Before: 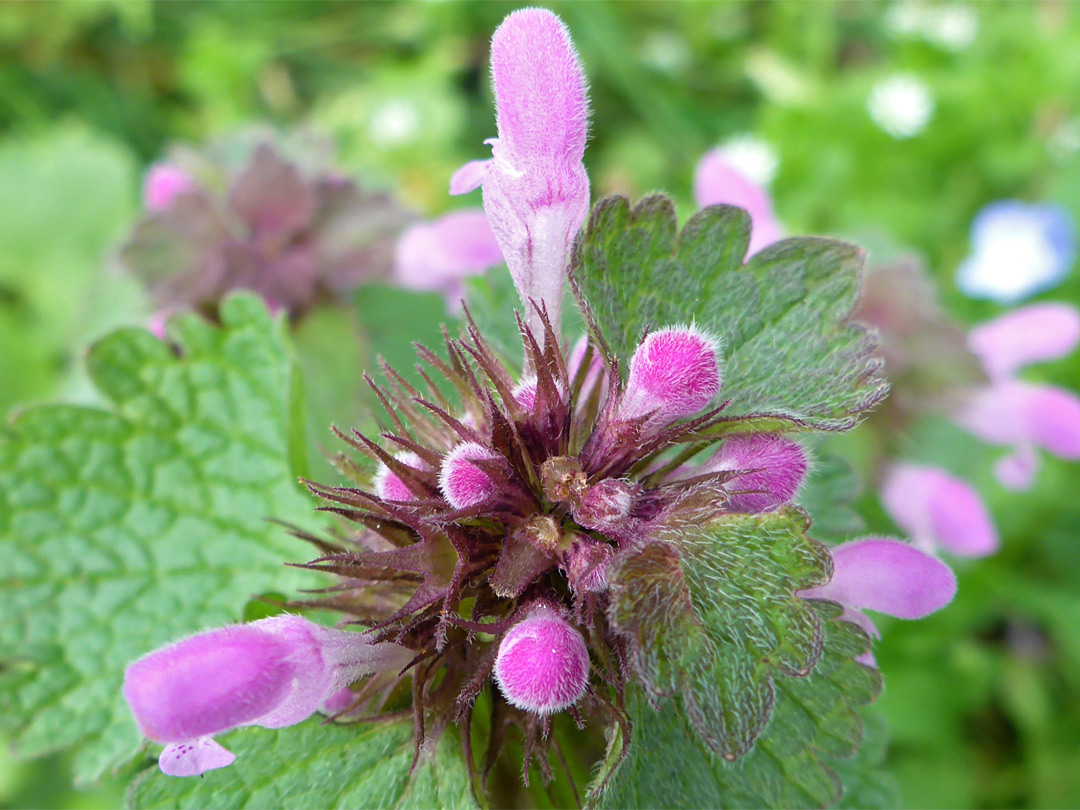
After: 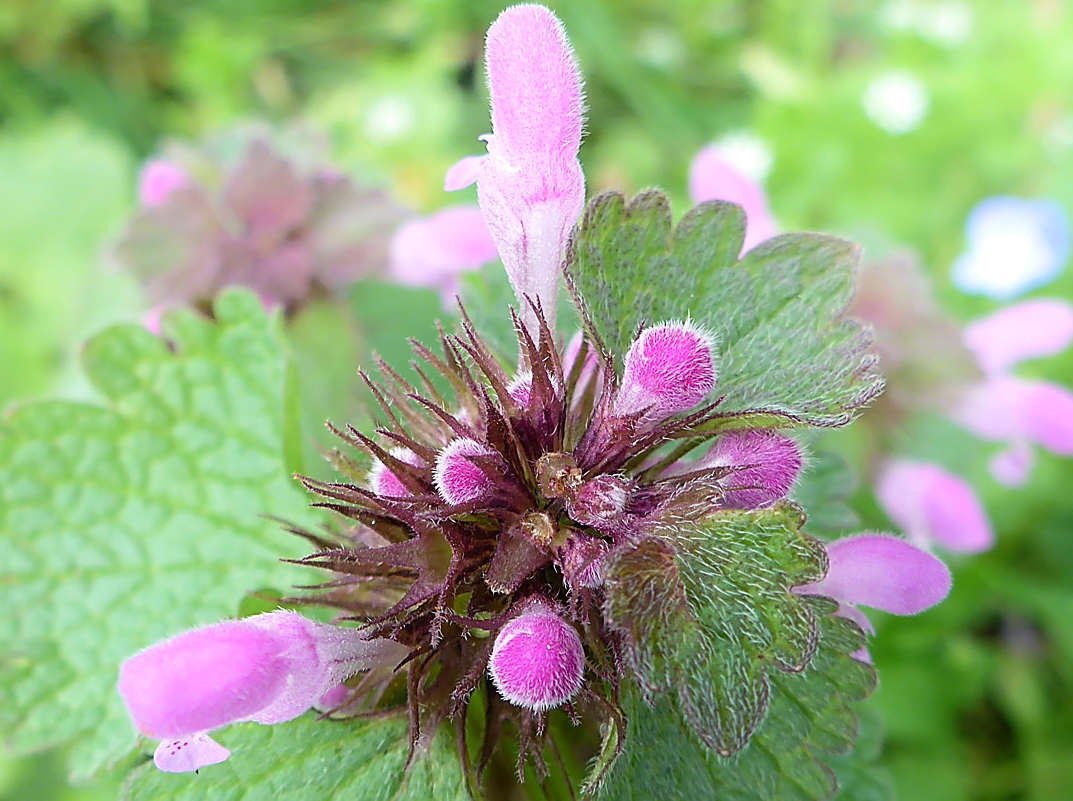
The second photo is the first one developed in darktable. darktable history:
shadows and highlights: shadows -20.91, highlights 99.23, soften with gaussian
sharpen: radius 1.393, amount 1.264, threshold 0.843
crop: left 0.499%, top 0.537%, right 0.142%, bottom 0.451%
